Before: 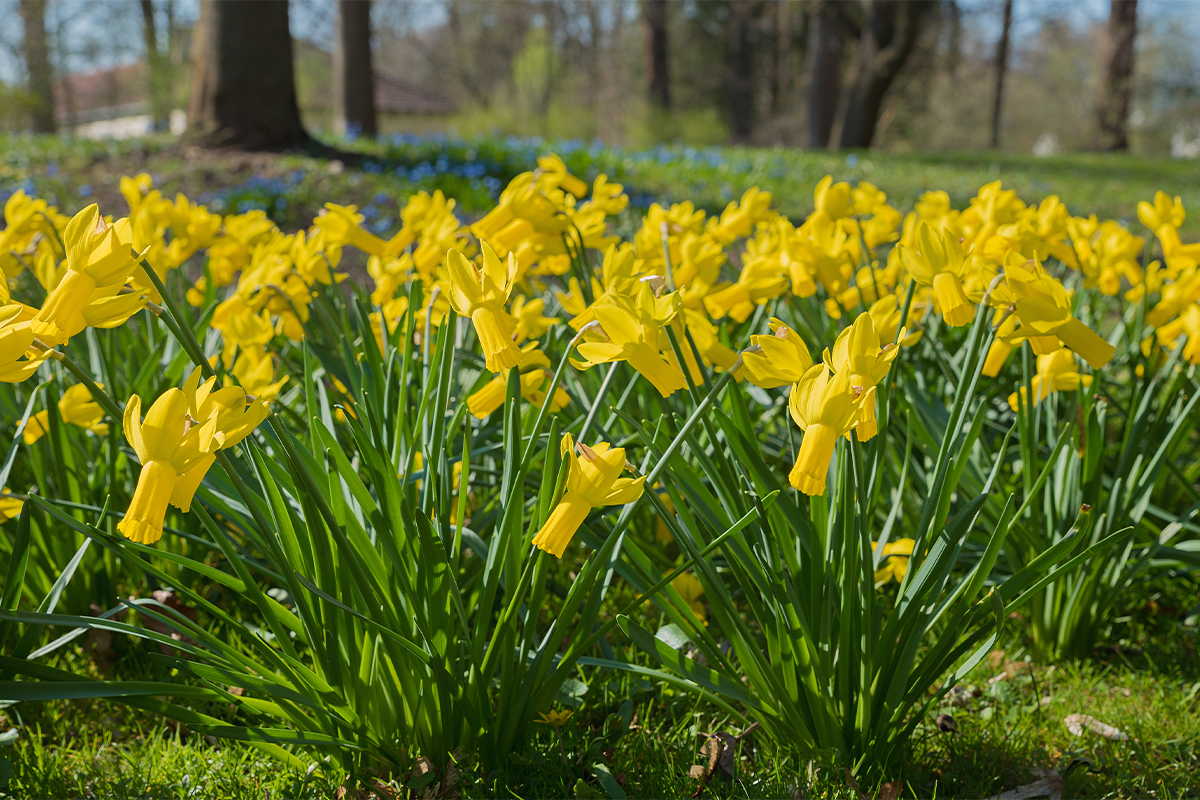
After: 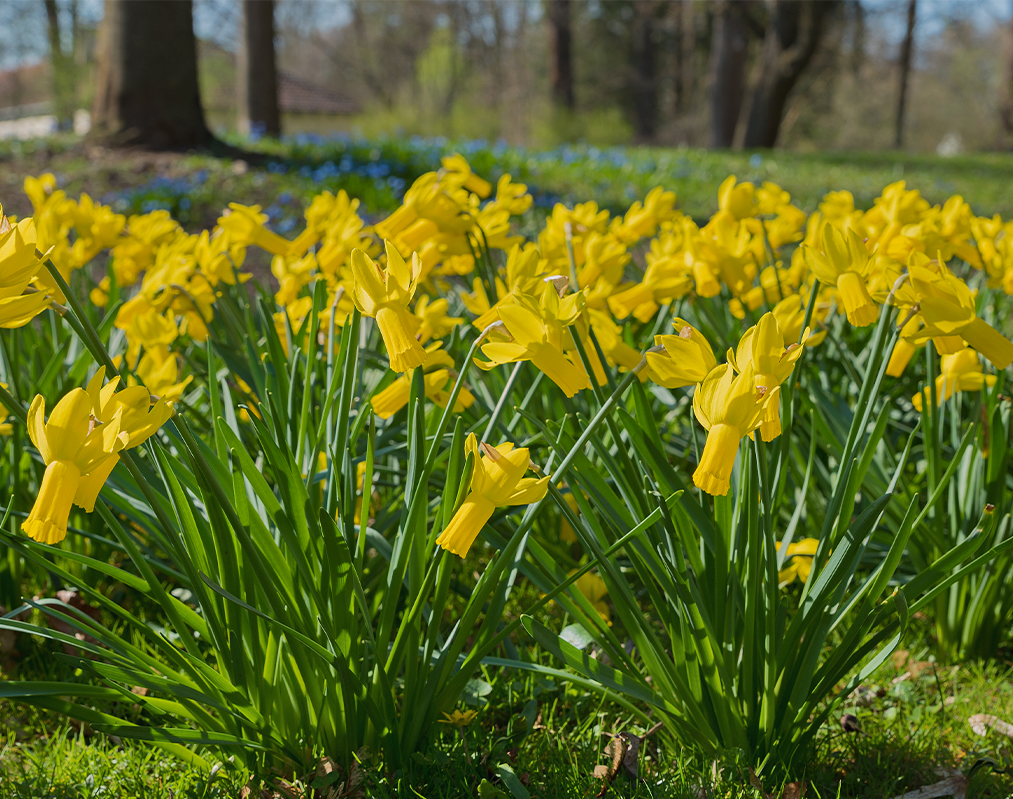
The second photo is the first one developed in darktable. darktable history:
crop: left 8.033%, right 7.476%
shadows and highlights: white point adjustment -3.8, highlights -63.83, soften with gaussian
